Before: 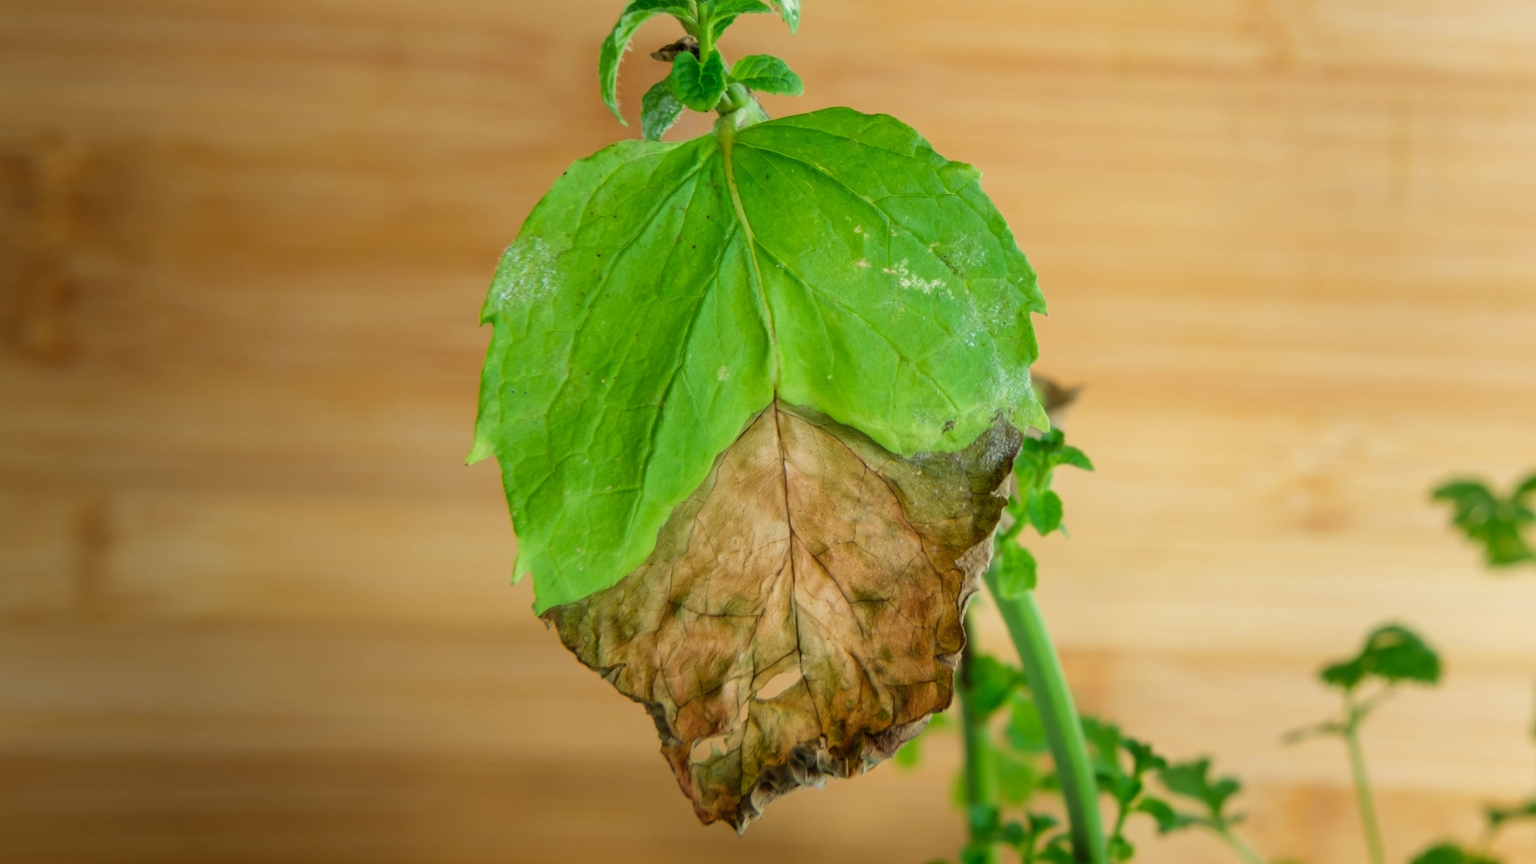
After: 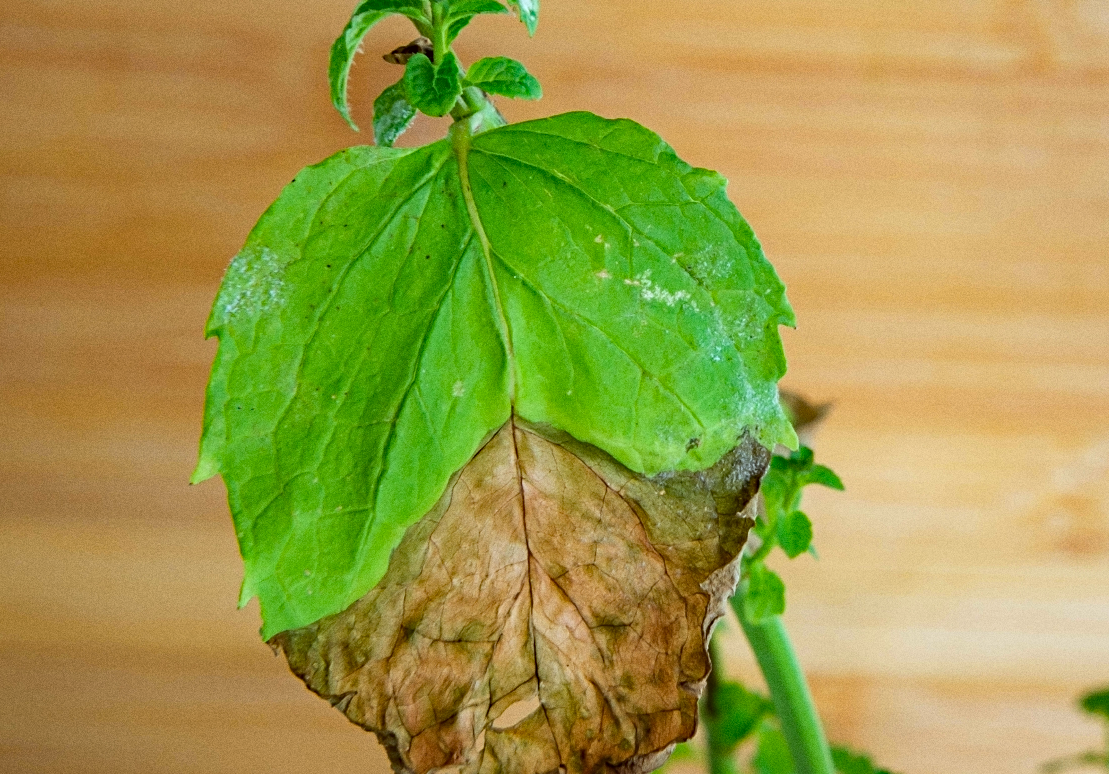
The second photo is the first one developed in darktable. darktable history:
white balance: red 1.004, blue 1.096
color correction: highlights a* -4.98, highlights b* -3.76, shadows a* 3.83, shadows b* 4.08
crop: left 18.479%, right 12.2%, bottom 13.971%
haze removal: strength 0.4, distance 0.22, compatibility mode true, adaptive false
contrast brightness saturation: contrast 0.01, saturation -0.05
sharpen: radius 2.529, amount 0.323
base curve: curves: ch0 [(0, 0) (0.472, 0.508) (1, 1)]
grain: on, module defaults
